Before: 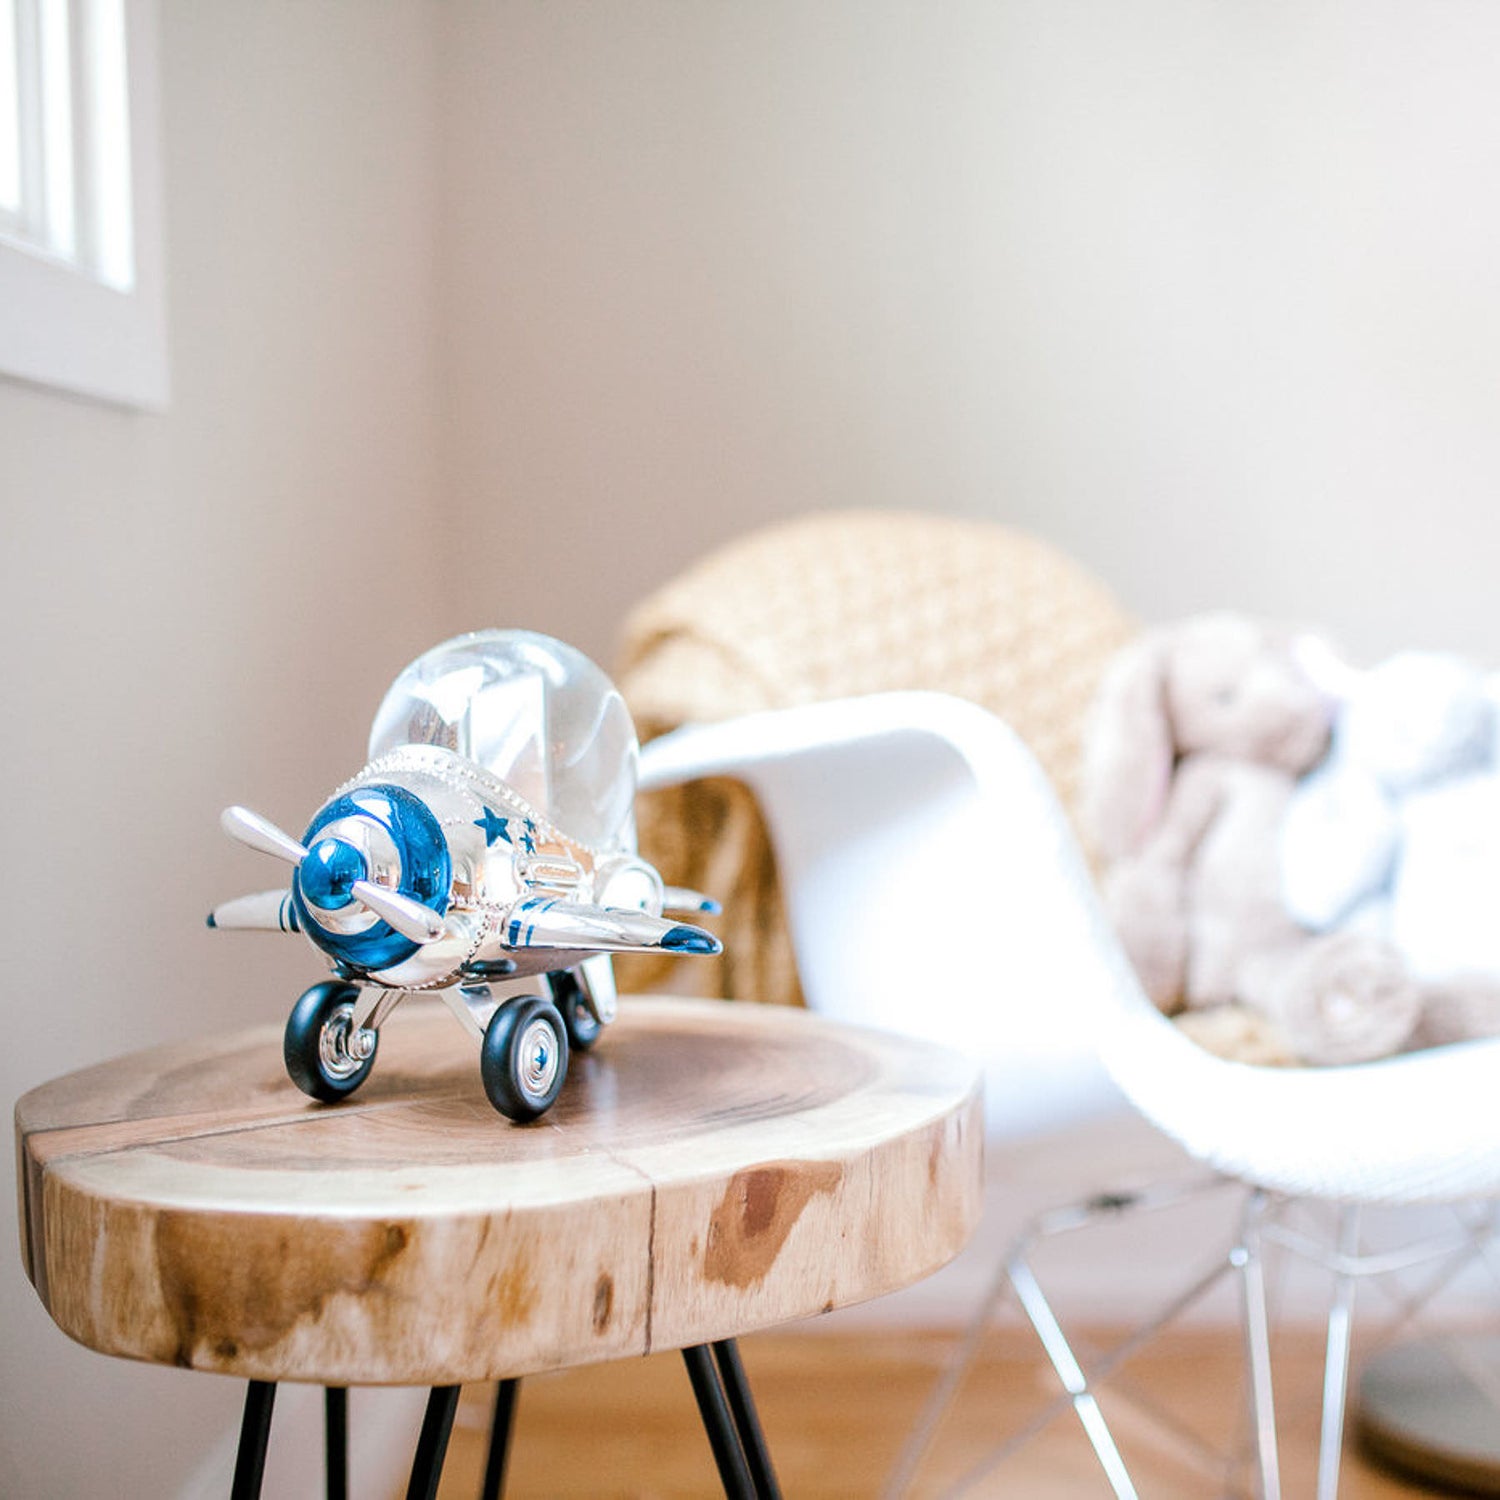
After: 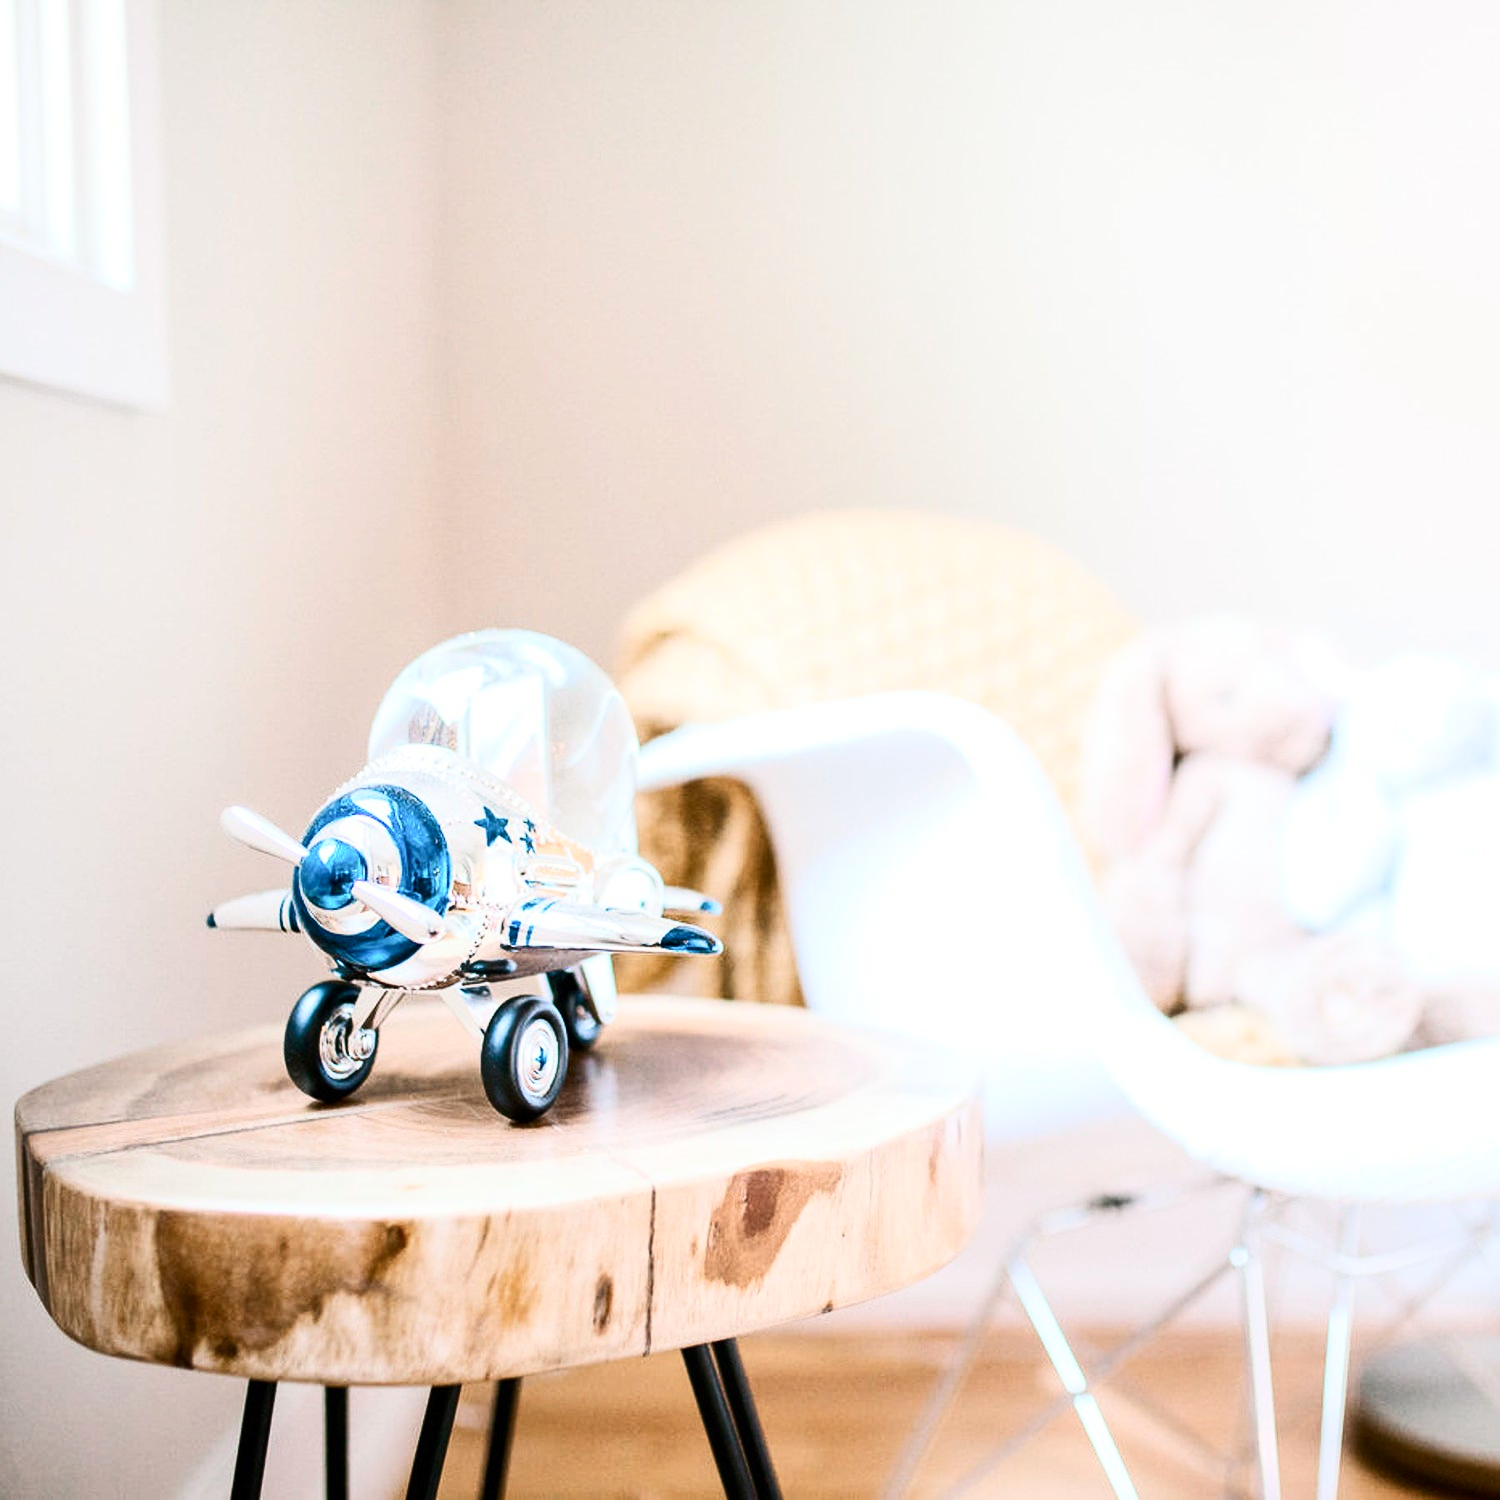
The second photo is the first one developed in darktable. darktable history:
contrast brightness saturation: contrast 0.39, brightness 0.107
